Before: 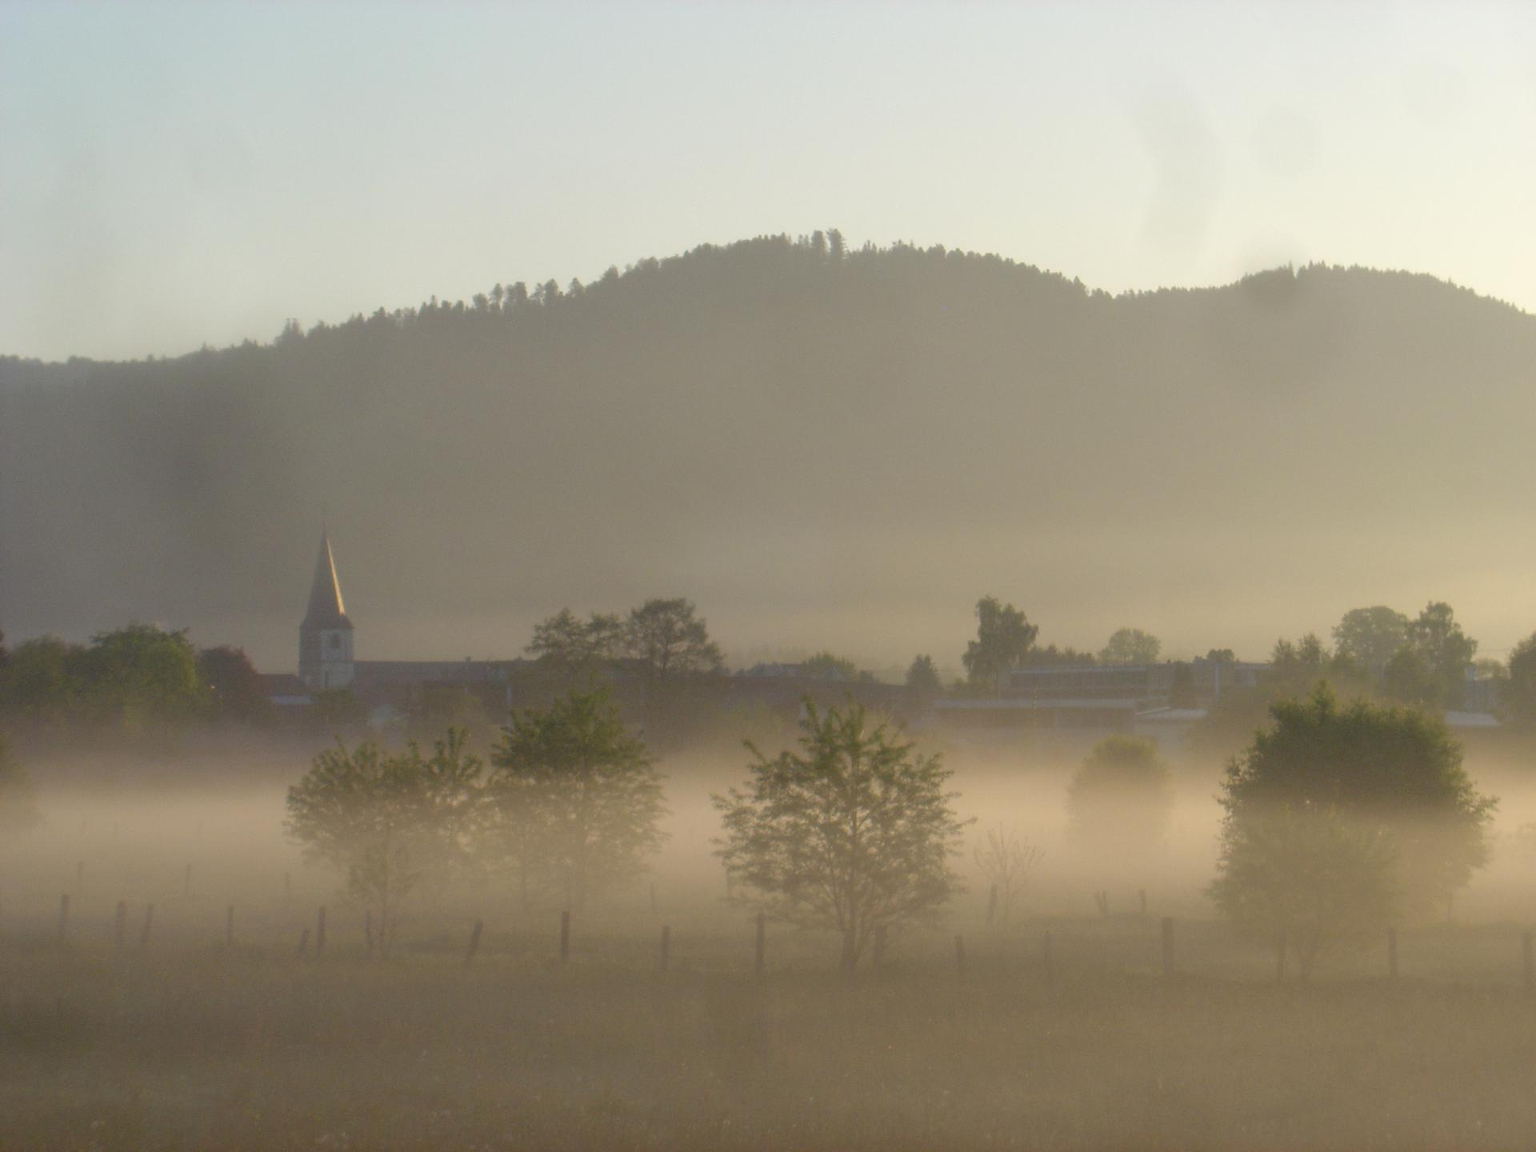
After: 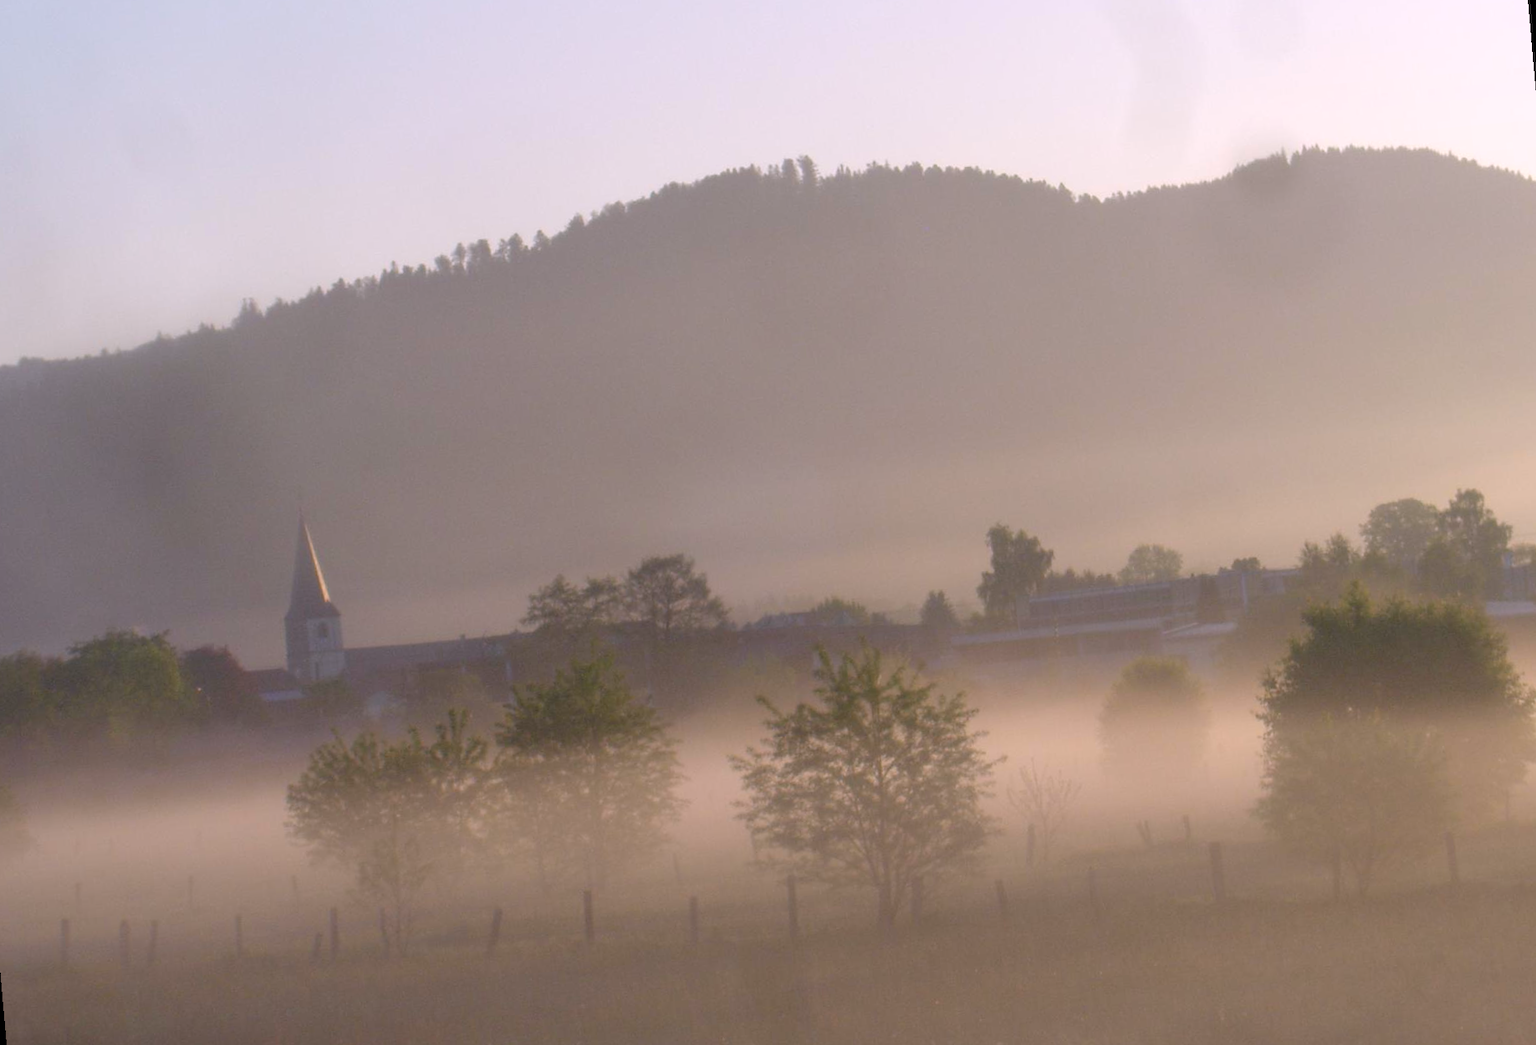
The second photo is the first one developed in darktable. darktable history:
rotate and perspective: rotation -5°, crop left 0.05, crop right 0.952, crop top 0.11, crop bottom 0.89
white balance: red 1.066, blue 1.119
